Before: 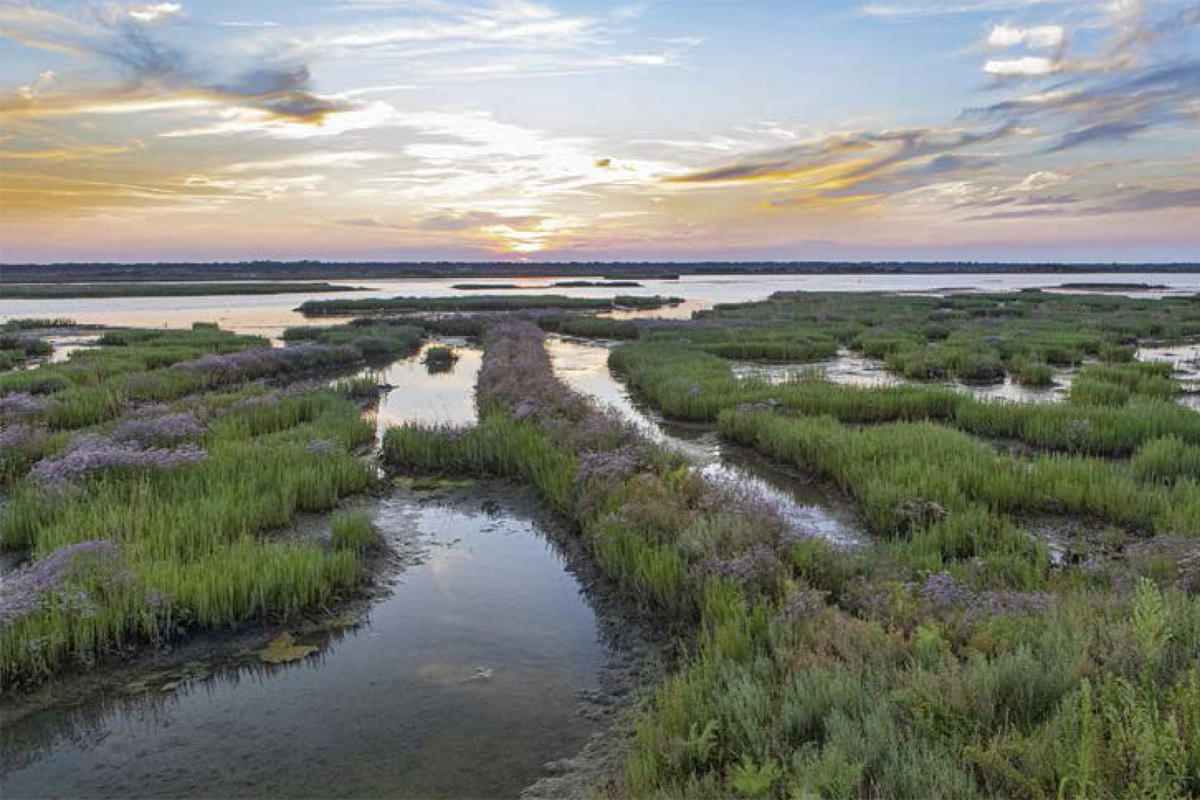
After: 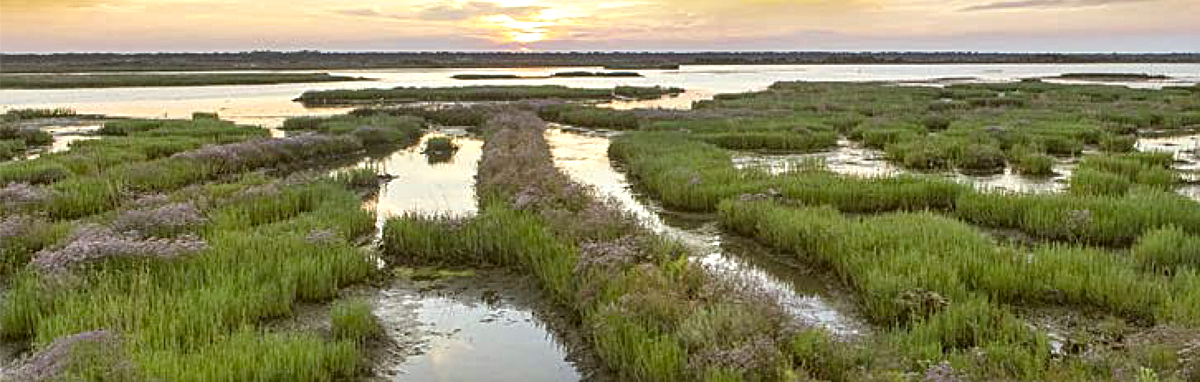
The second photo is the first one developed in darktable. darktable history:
color calibration: illuminant same as pipeline (D50), adaptation XYZ, x 0.347, y 0.358, temperature 5016.67 K
crop and rotate: top 26.457%, bottom 25.768%
color correction: highlights a* -1.44, highlights b* 10.4, shadows a* 0.767, shadows b* 18.67
sharpen: on, module defaults
exposure: black level correction 0, exposure 0.499 EV, compensate exposure bias true, compensate highlight preservation false
contrast brightness saturation: saturation -0.087
